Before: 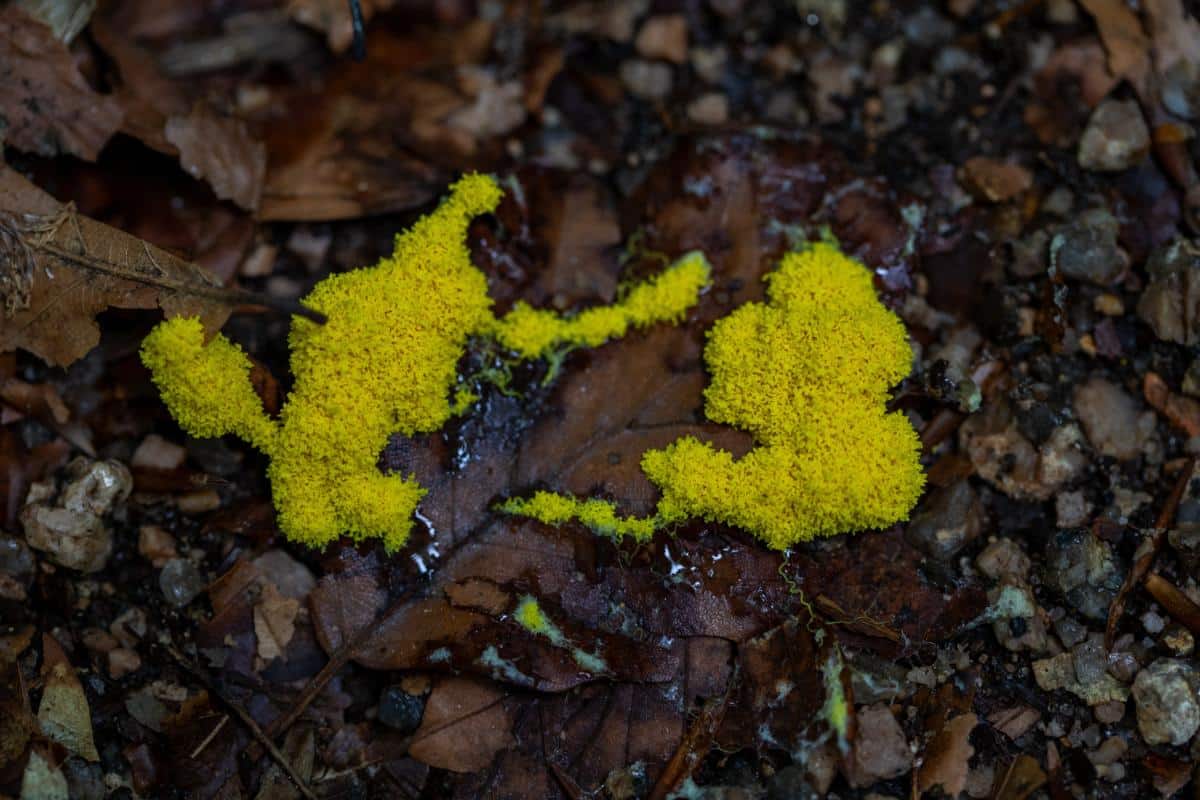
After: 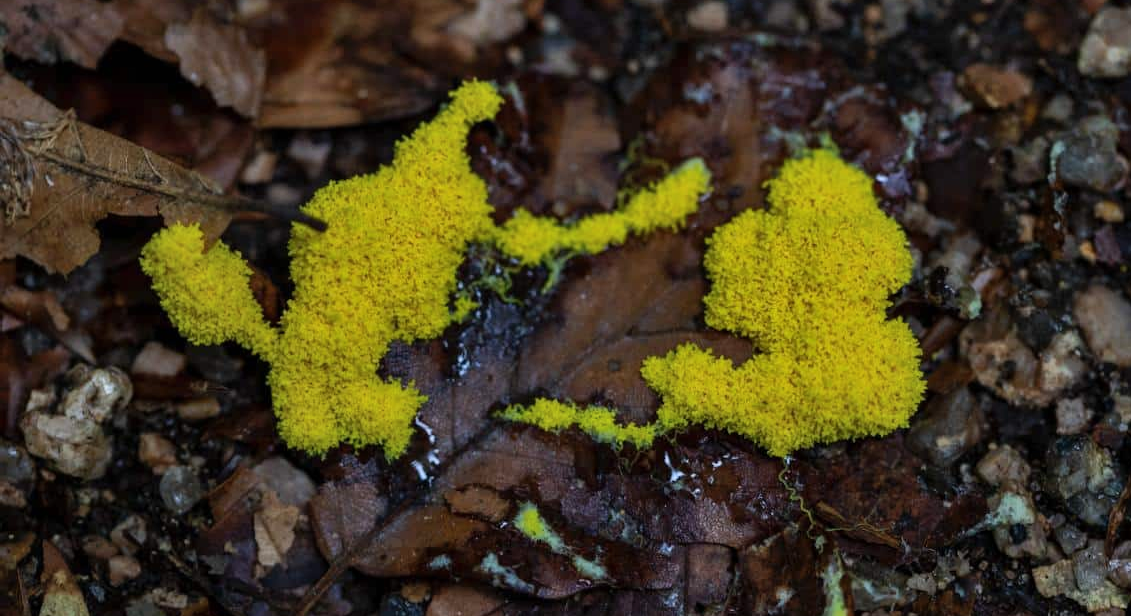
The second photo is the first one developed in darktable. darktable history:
crop and rotate: angle 0.03°, top 11.643%, right 5.651%, bottom 11.189%
shadows and highlights: shadows 37.27, highlights -28.18, soften with gaussian
